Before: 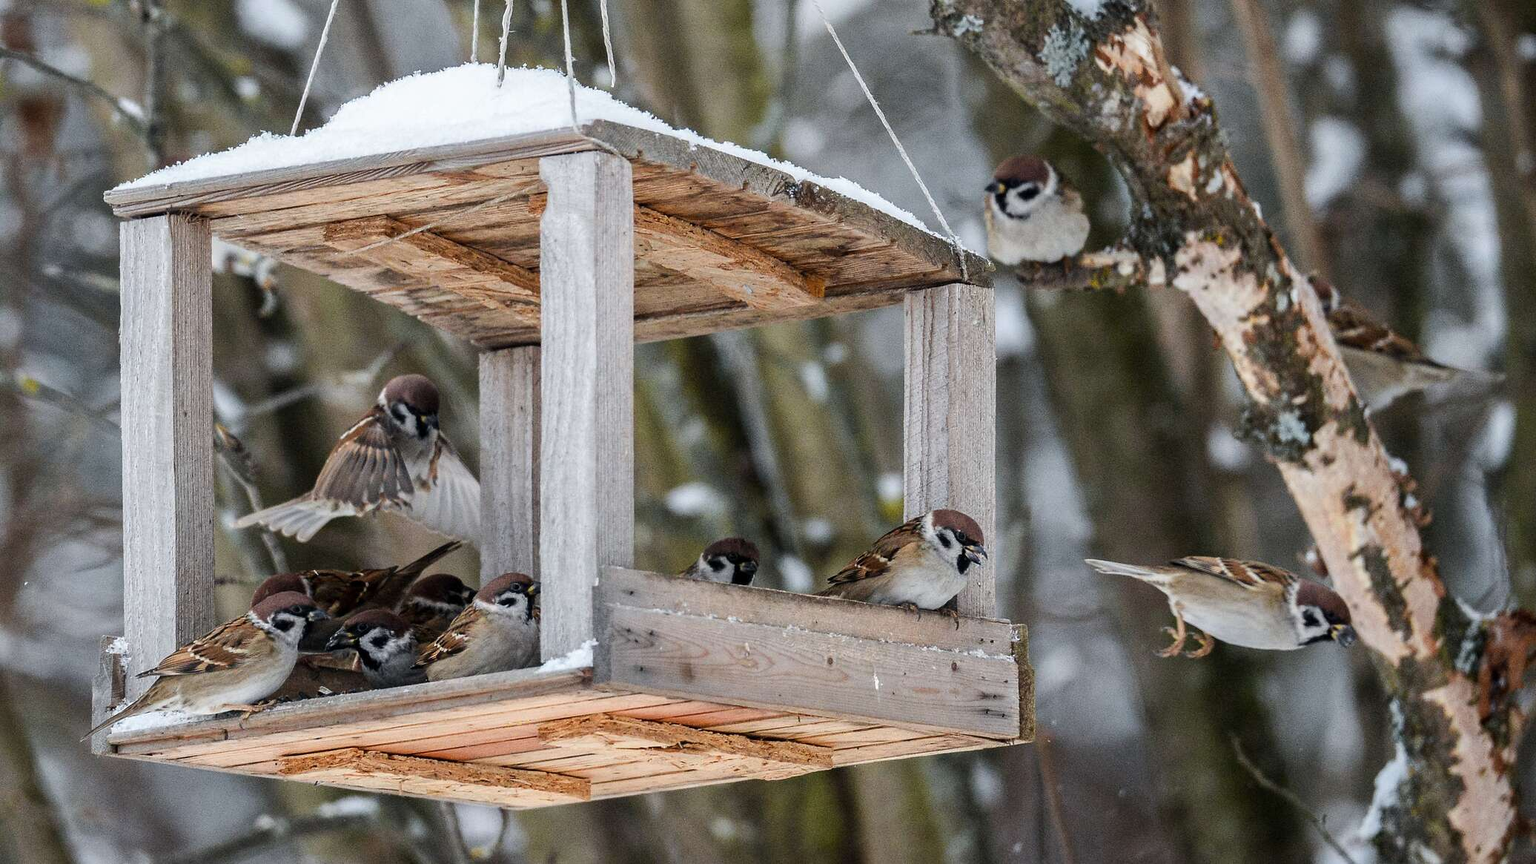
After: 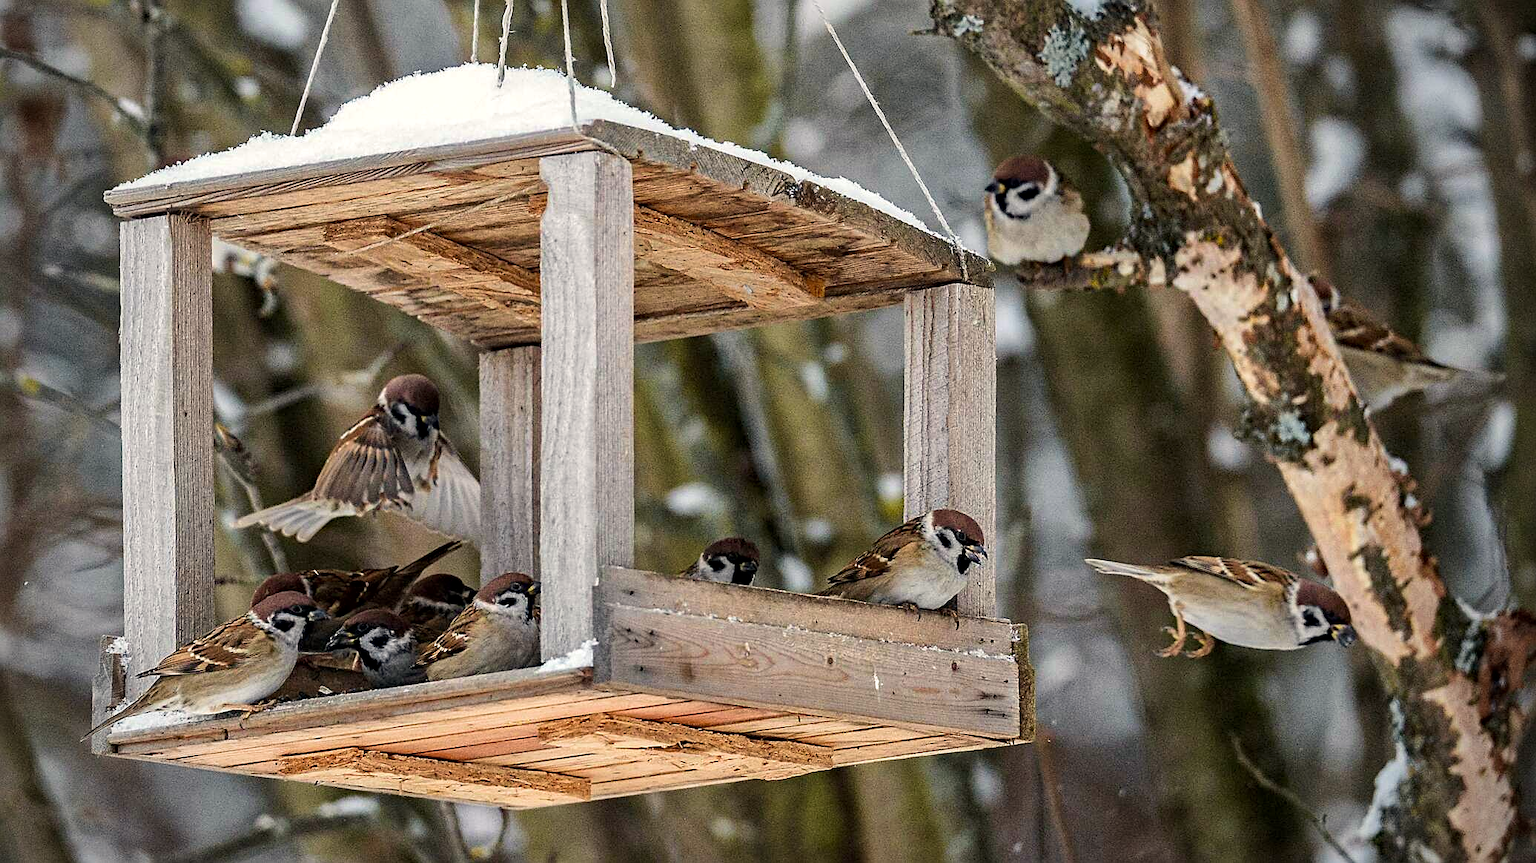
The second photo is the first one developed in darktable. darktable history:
sharpen: on, module defaults
color calibration: x 0.334, y 0.348, temperature 5468.64 K, gamut compression 0.982
haze removal: compatibility mode true, adaptive false
local contrast: mode bilateral grid, contrast 21, coarseness 50, detail 119%, midtone range 0.2
vignetting: fall-off radius 60.61%
velvia: on, module defaults
